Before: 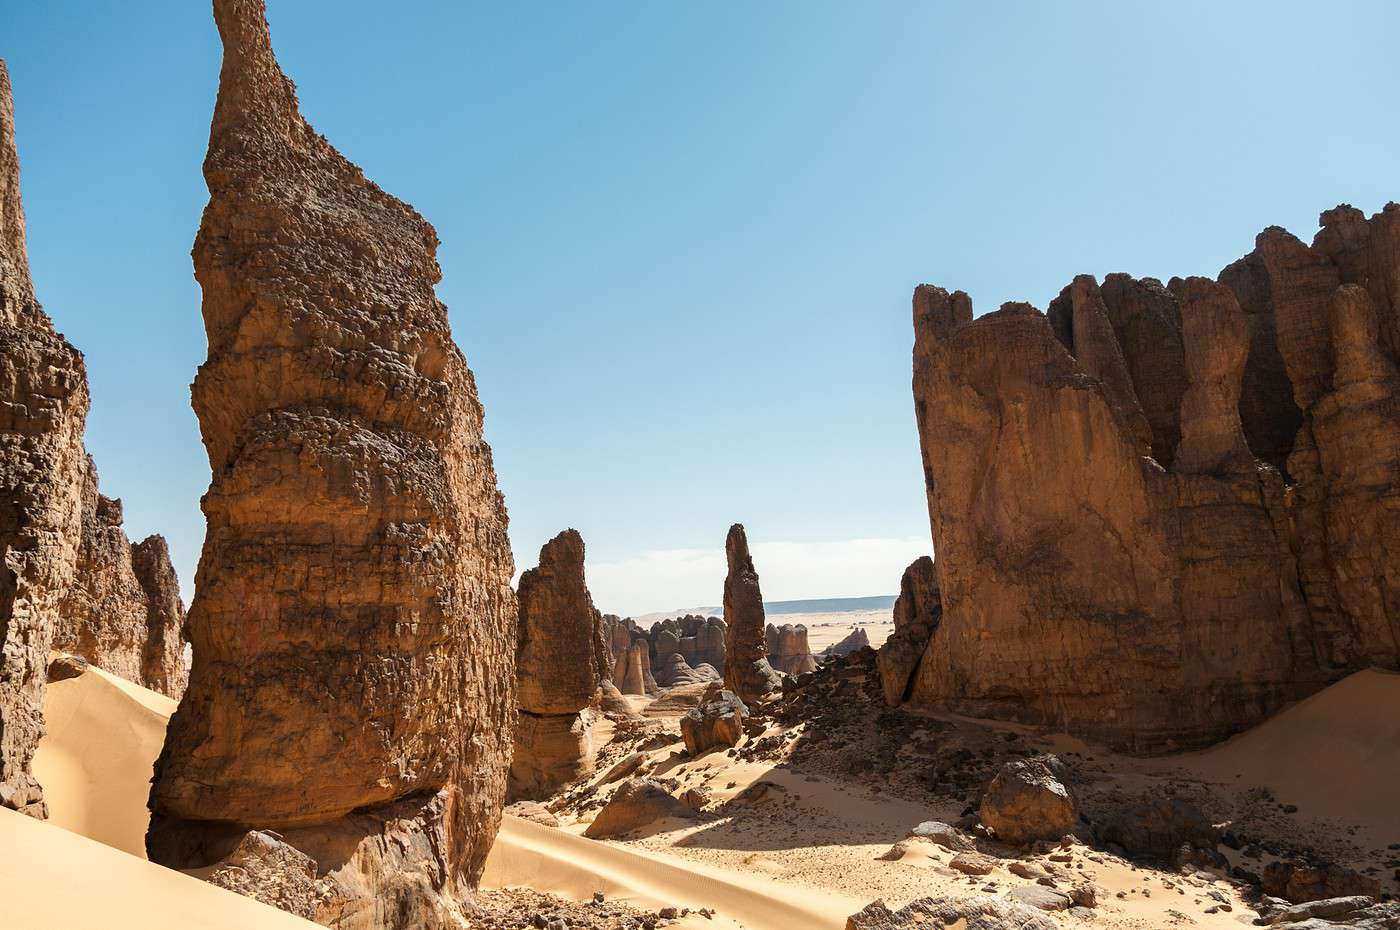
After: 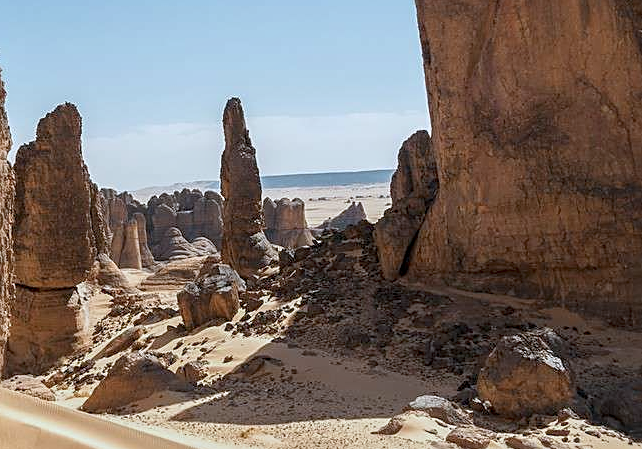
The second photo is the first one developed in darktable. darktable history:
color balance: contrast -15%
sharpen: on, module defaults
crop: left 35.976%, top 45.819%, right 18.162%, bottom 5.807%
local contrast: on, module defaults
color calibration: x 0.37, y 0.382, temperature 4313.32 K
